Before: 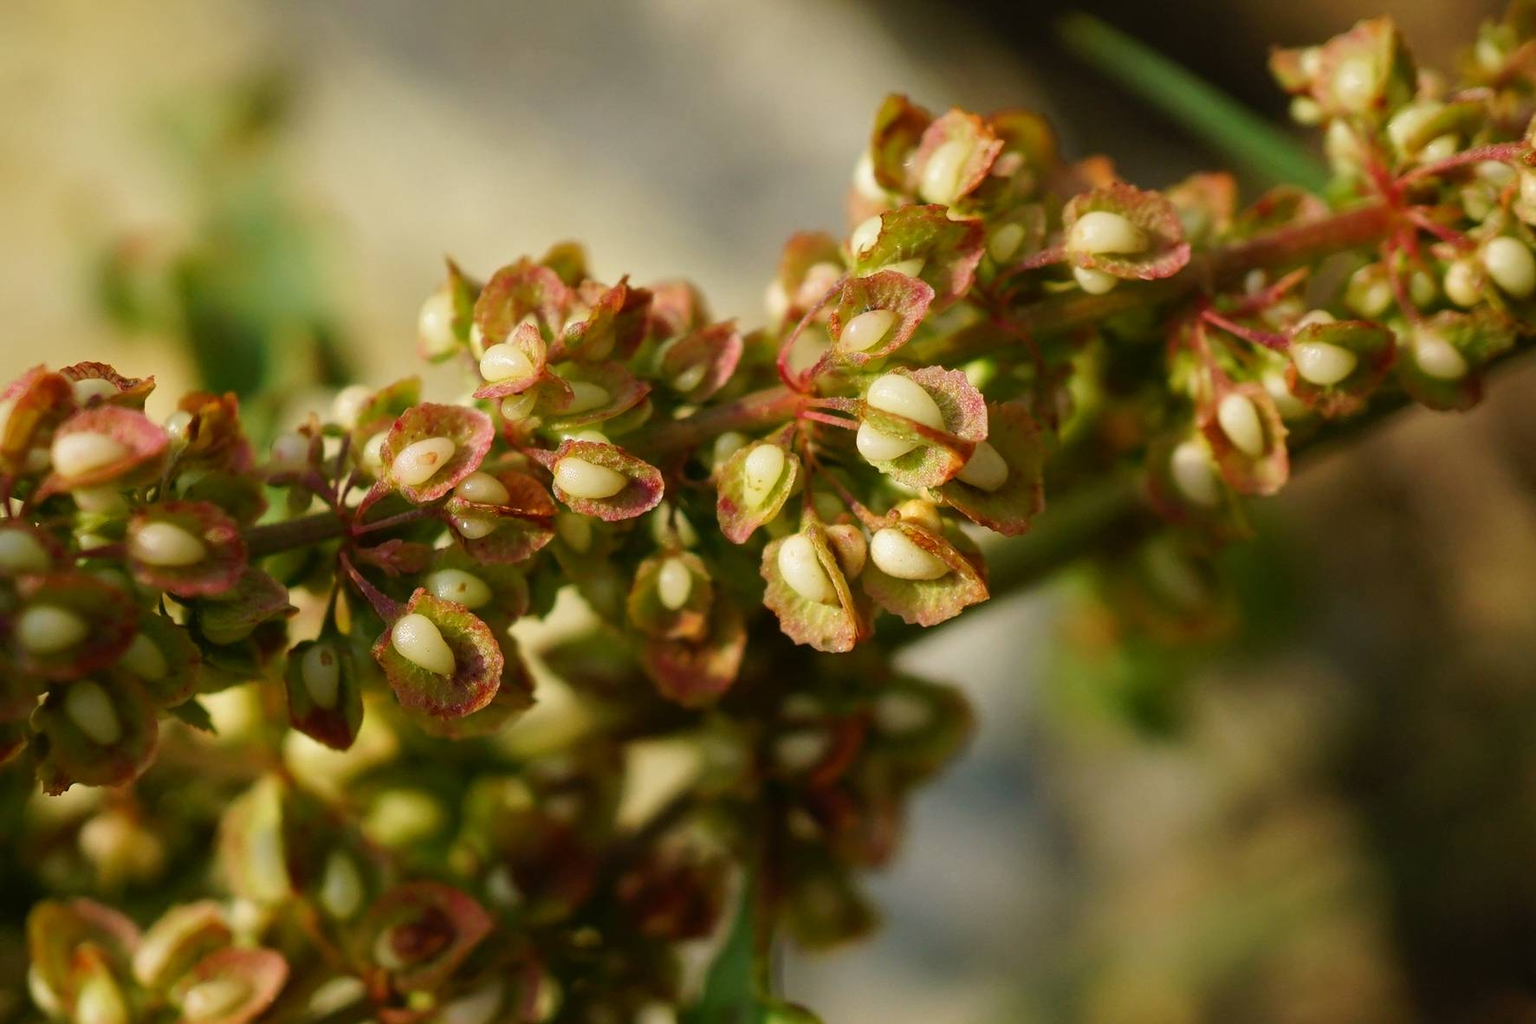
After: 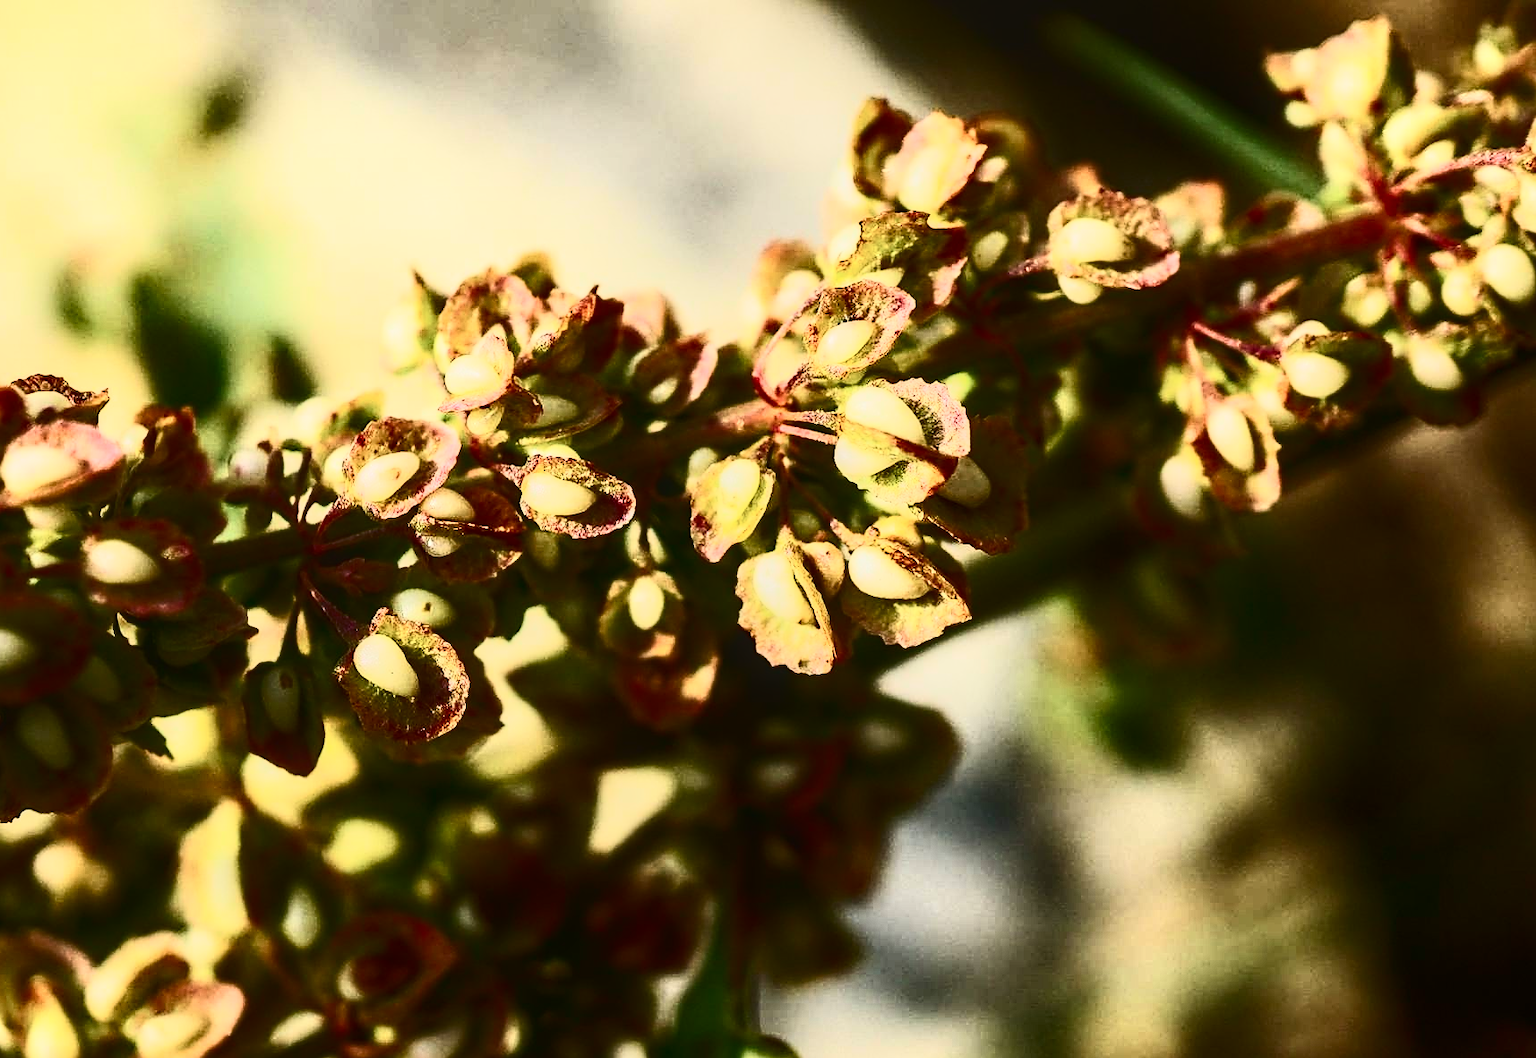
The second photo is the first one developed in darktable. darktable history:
shadows and highlights: shadows 29.78, highlights -30.32, low approximation 0.01, soften with gaussian
crop and rotate: left 3.25%
contrast brightness saturation: contrast 0.921, brightness 0.2
local contrast: on, module defaults
sharpen: on, module defaults
tone equalizer: -8 EV -0.407 EV, -7 EV -0.391 EV, -6 EV -0.346 EV, -5 EV -0.183 EV, -3 EV 0.228 EV, -2 EV 0.345 EV, -1 EV 0.366 EV, +0 EV 0.394 EV, edges refinement/feathering 500, mask exposure compensation -1.57 EV, preserve details guided filter
